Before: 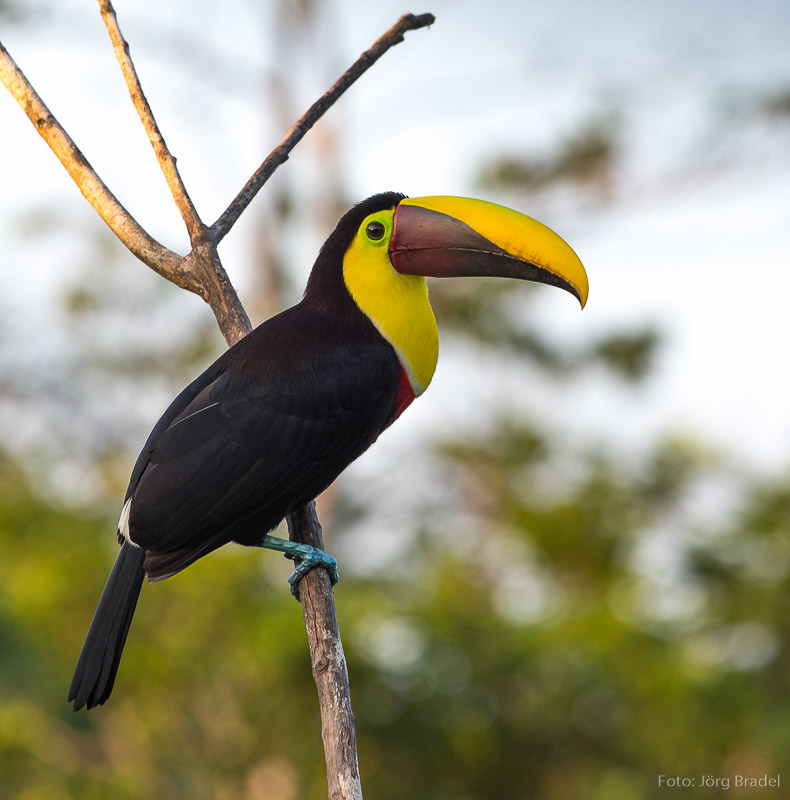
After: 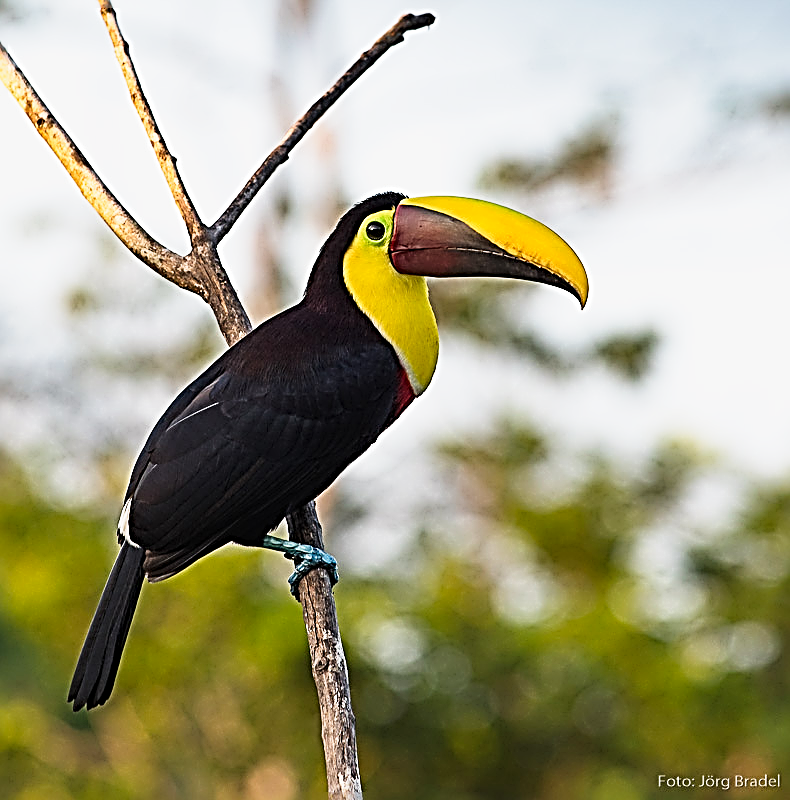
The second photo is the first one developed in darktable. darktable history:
sharpen: radius 3.175, amount 1.741
tone curve: curves: ch0 [(0, 0) (0.091, 0.077) (0.517, 0.574) (0.745, 0.82) (0.844, 0.908) (0.909, 0.942) (1, 0.973)]; ch1 [(0, 0) (0.437, 0.404) (0.5, 0.5) (0.534, 0.554) (0.58, 0.603) (0.616, 0.649) (1, 1)]; ch2 [(0, 0) (0.442, 0.415) (0.5, 0.5) (0.535, 0.557) (0.585, 0.62) (1, 1)], preserve colors none
